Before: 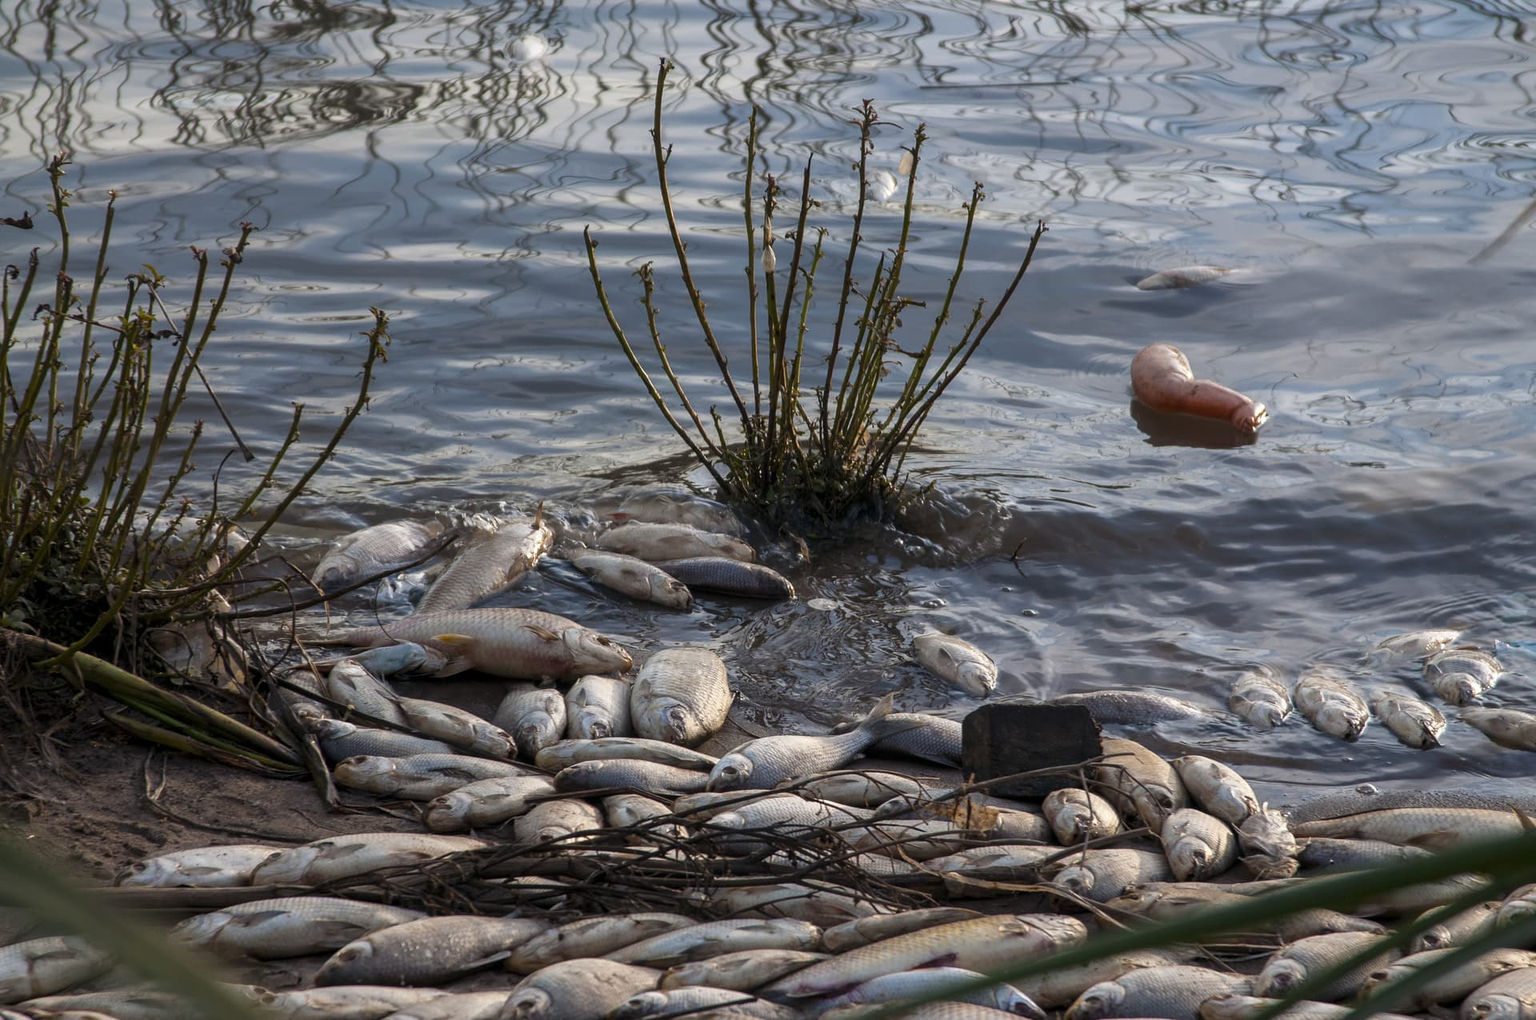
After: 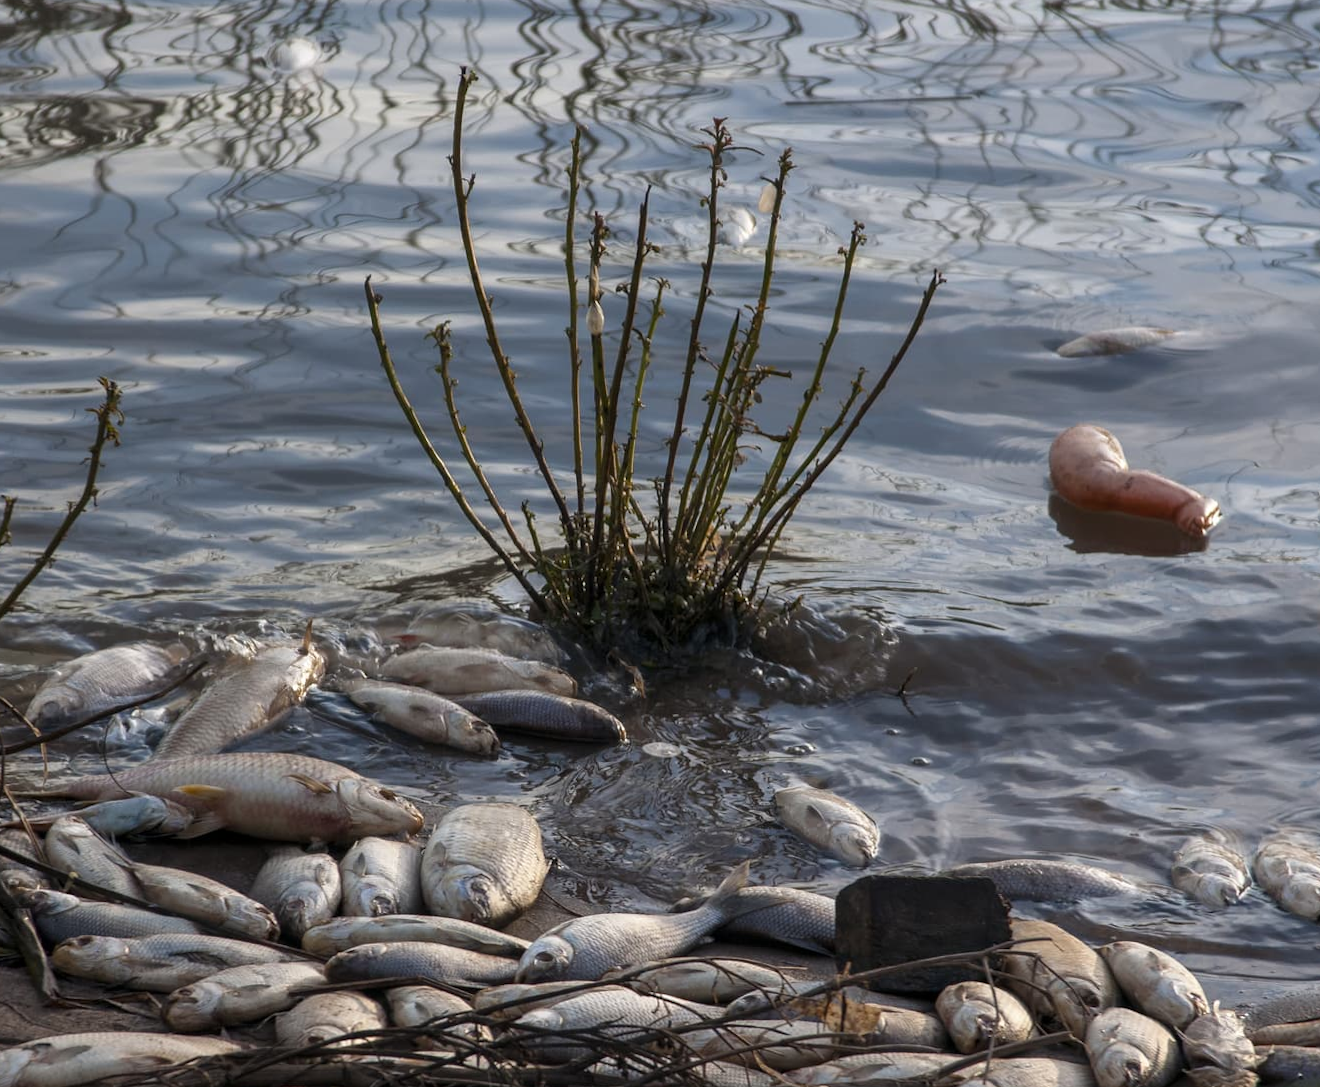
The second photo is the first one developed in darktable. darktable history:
crop: left 18.479%, right 12.2%, bottom 13.971%
rotate and perspective: rotation 0.192°, lens shift (horizontal) -0.015, crop left 0.005, crop right 0.996, crop top 0.006, crop bottom 0.99
